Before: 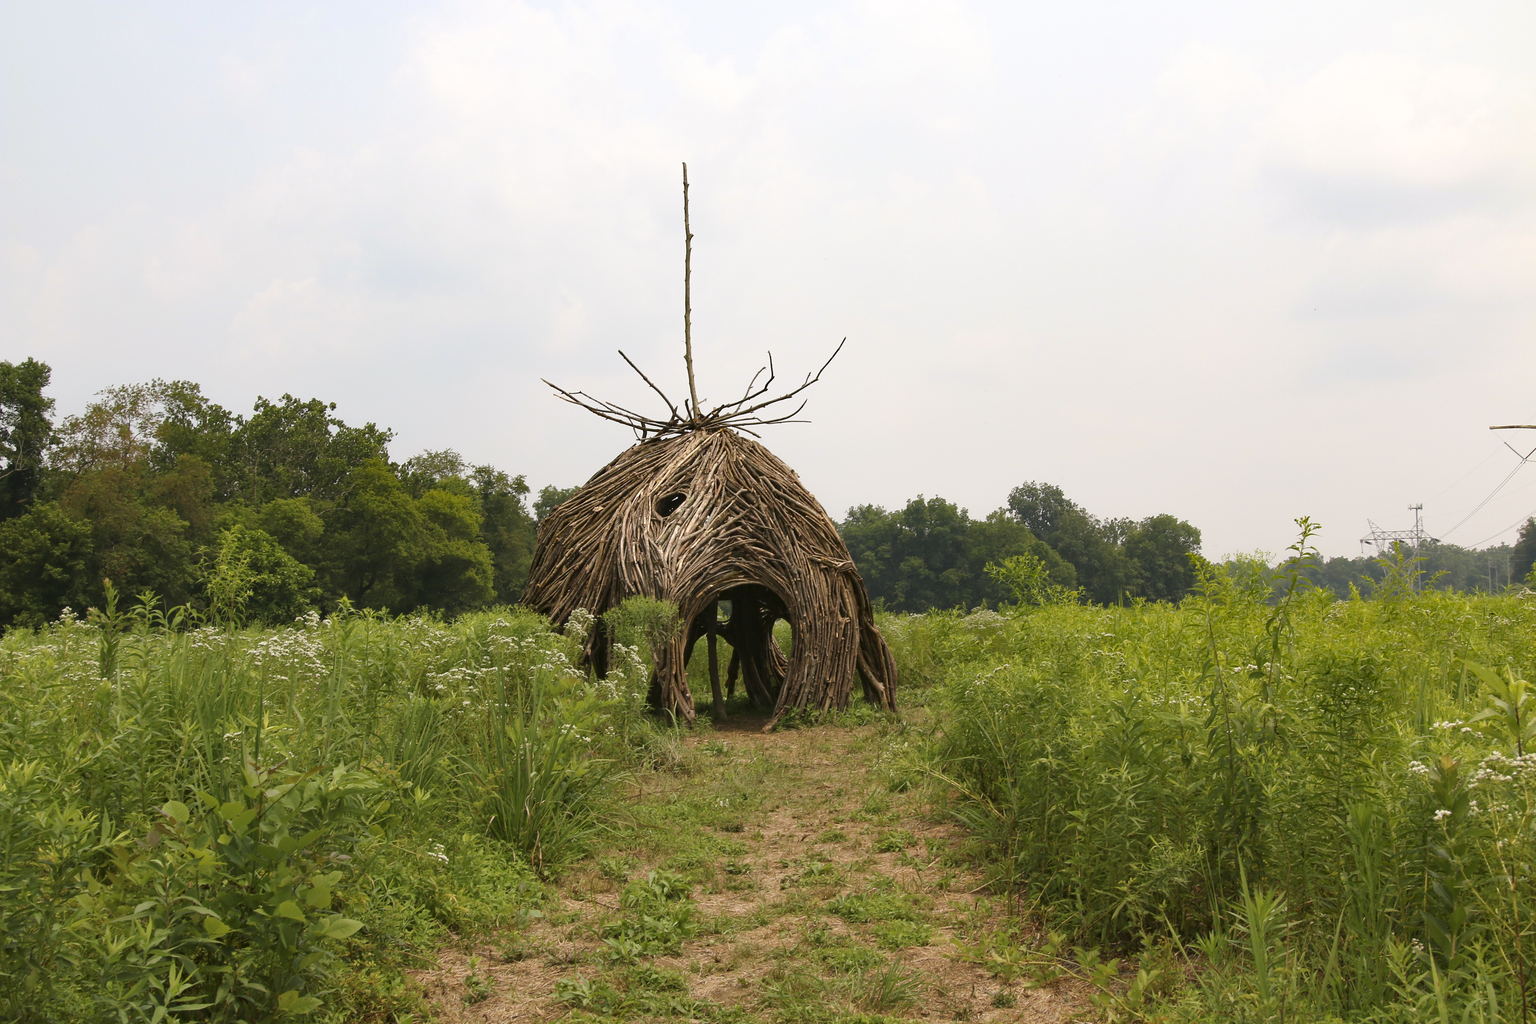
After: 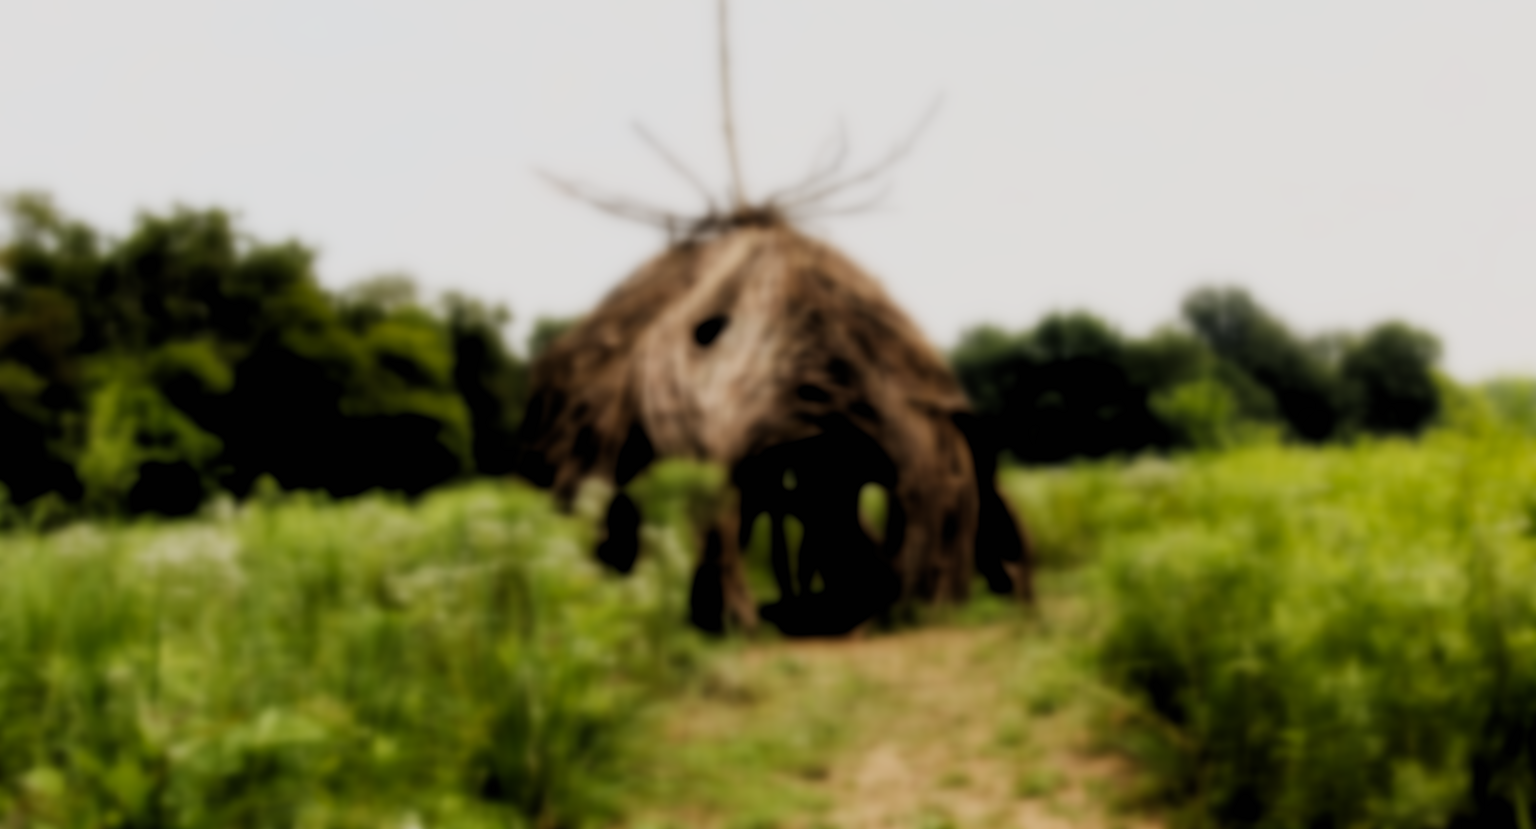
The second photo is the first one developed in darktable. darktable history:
sigmoid: skew -0.2, preserve hue 0%, red attenuation 0.1, red rotation 0.035, green attenuation 0.1, green rotation -0.017, blue attenuation 0.15, blue rotation -0.052, base primaries Rec2020
rotate and perspective: rotation -2.29°, automatic cropping off
crop: left 11.123%, top 27.61%, right 18.3%, bottom 17.034%
rgb levels: levels [[0.029, 0.461, 0.922], [0, 0.5, 1], [0, 0.5, 1]]
tone equalizer: -8 EV -0.75 EV, -7 EV -0.7 EV, -6 EV -0.6 EV, -5 EV -0.4 EV, -3 EV 0.4 EV, -2 EV 0.6 EV, -1 EV 0.7 EV, +0 EV 0.75 EV, edges refinement/feathering 500, mask exposure compensation -1.57 EV, preserve details no
lowpass: radius 16, unbound 0
